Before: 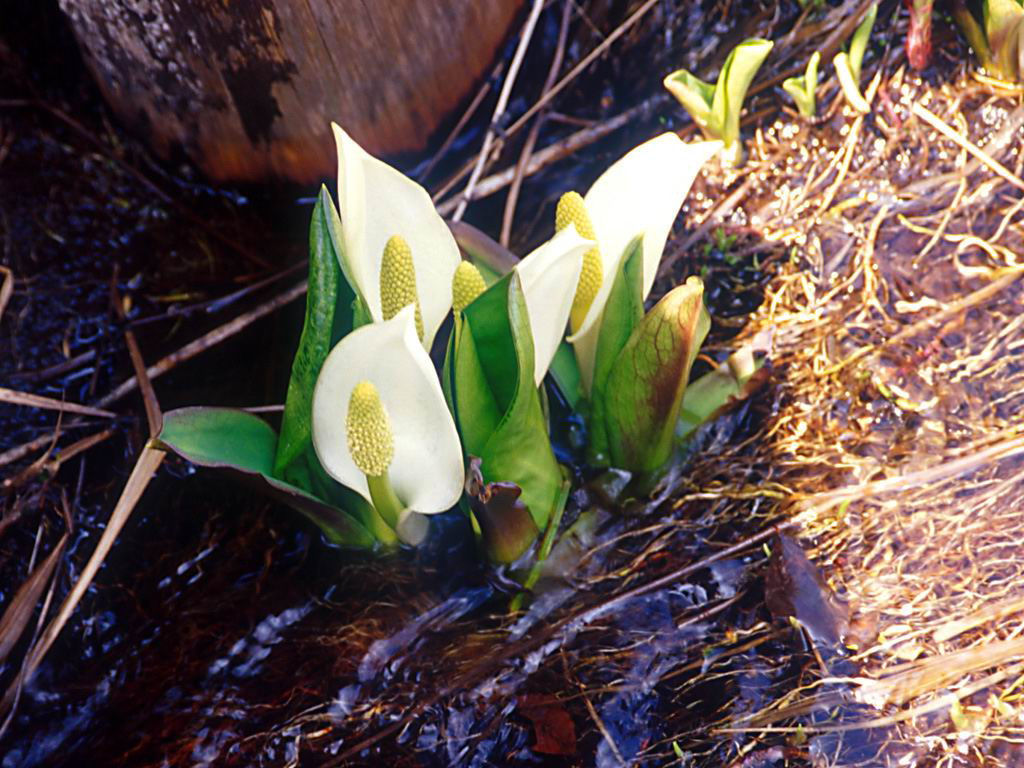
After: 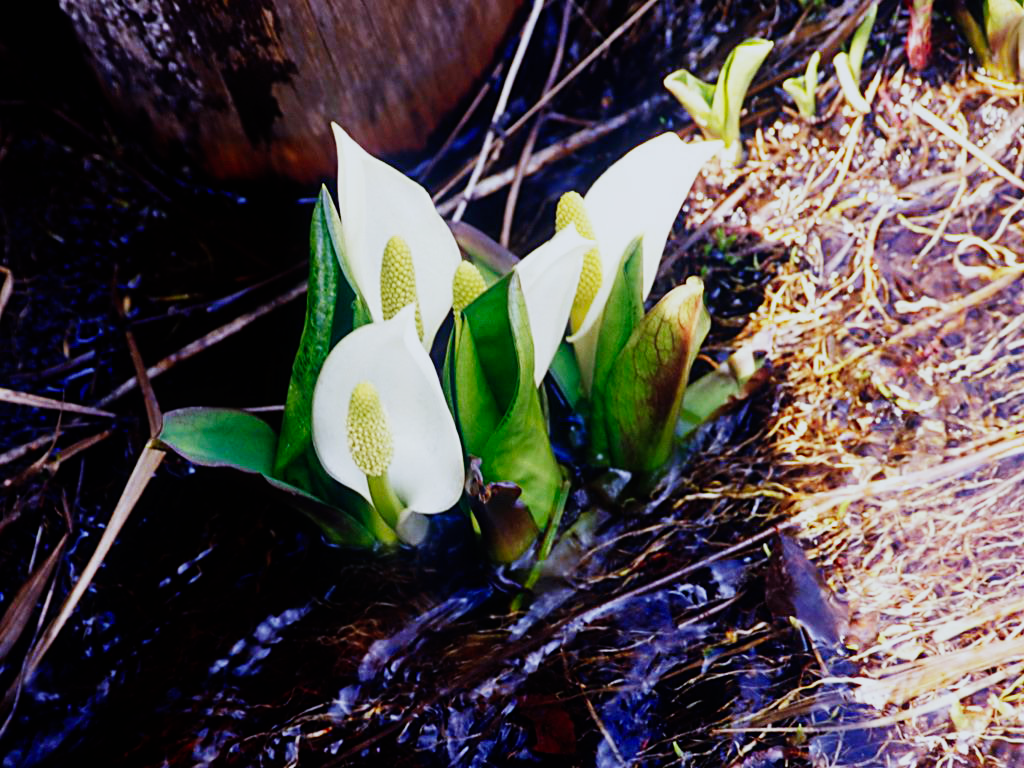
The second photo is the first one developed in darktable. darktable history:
sigmoid: contrast 1.8, skew -0.2, preserve hue 0%, red attenuation 0.1, red rotation 0.035, green attenuation 0.1, green rotation -0.017, blue attenuation 0.15, blue rotation -0.052, base primaries Rec2020
white balance: red 0.931, blue 1.11
